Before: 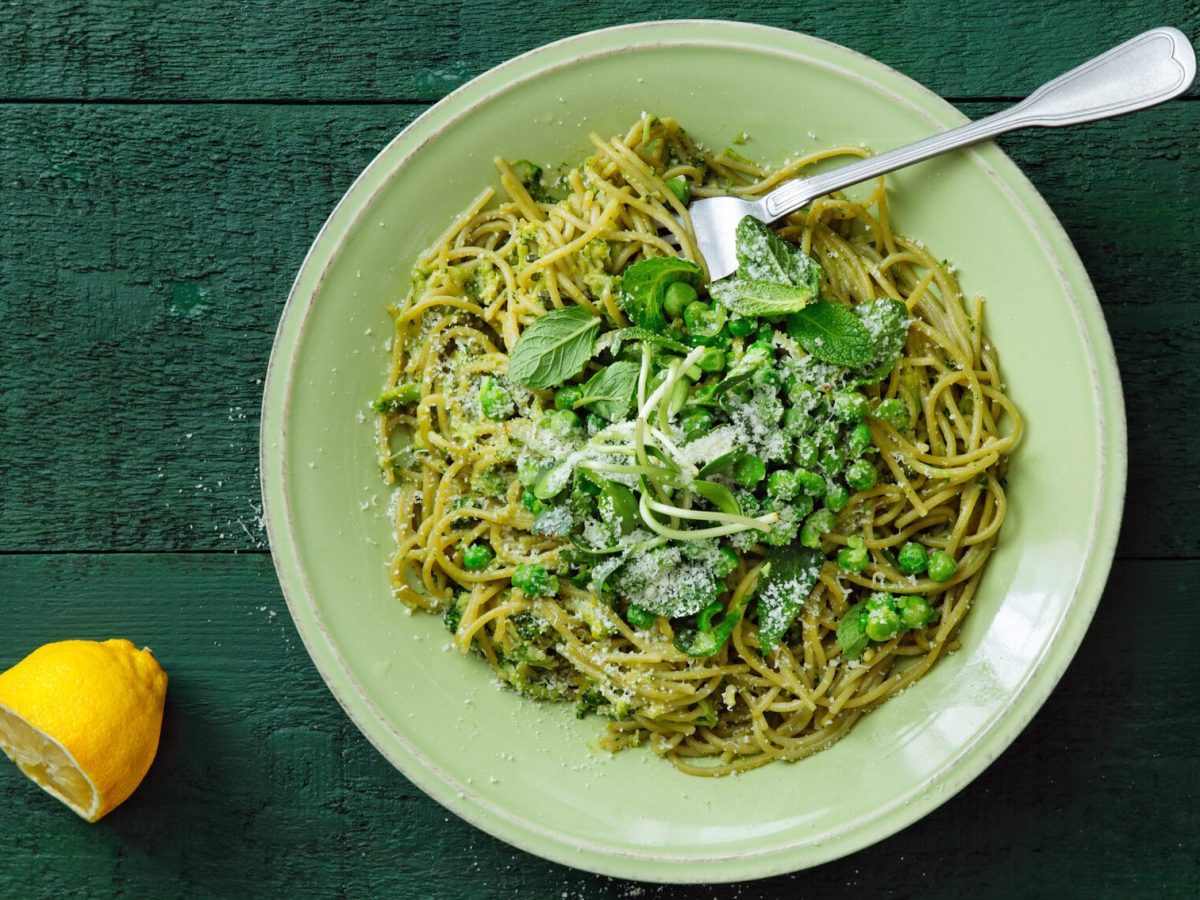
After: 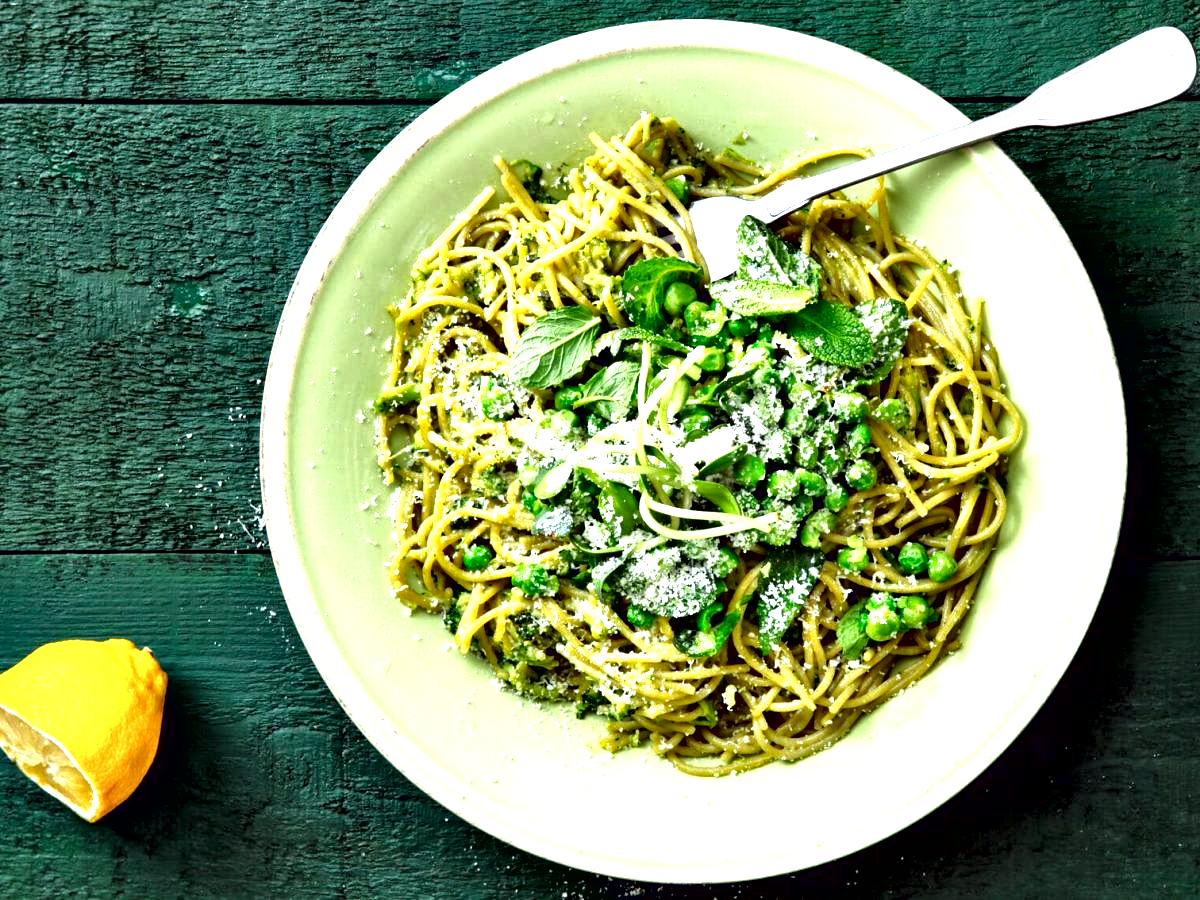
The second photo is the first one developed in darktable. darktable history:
exposure: exposure 0.213 EV, compensate exposure bias true, compensate highlight preservation false
contrast equalizer: y [[0.6 ×6], [0.55 ×6], [0 ×6], [0 ×6], [0 ×6]]
tone equalizer: -8 EV -0.787 EV, -7 EV -0.726 EV, -6 EV -0.584 EV, -5 EV -0.417 EV, -3 EV 0.402 EV, -2 EV 0.6 EV, -1 EV 0.69 EV, +0 EV 0.753 EV, smoothing diameter 24.77%, edges refinement/feathering 8.47, preserve details guided filter
local contrast: mode bilateral grid, contrast 20, coarseness 51, detail 149%, midtone range 0.2
